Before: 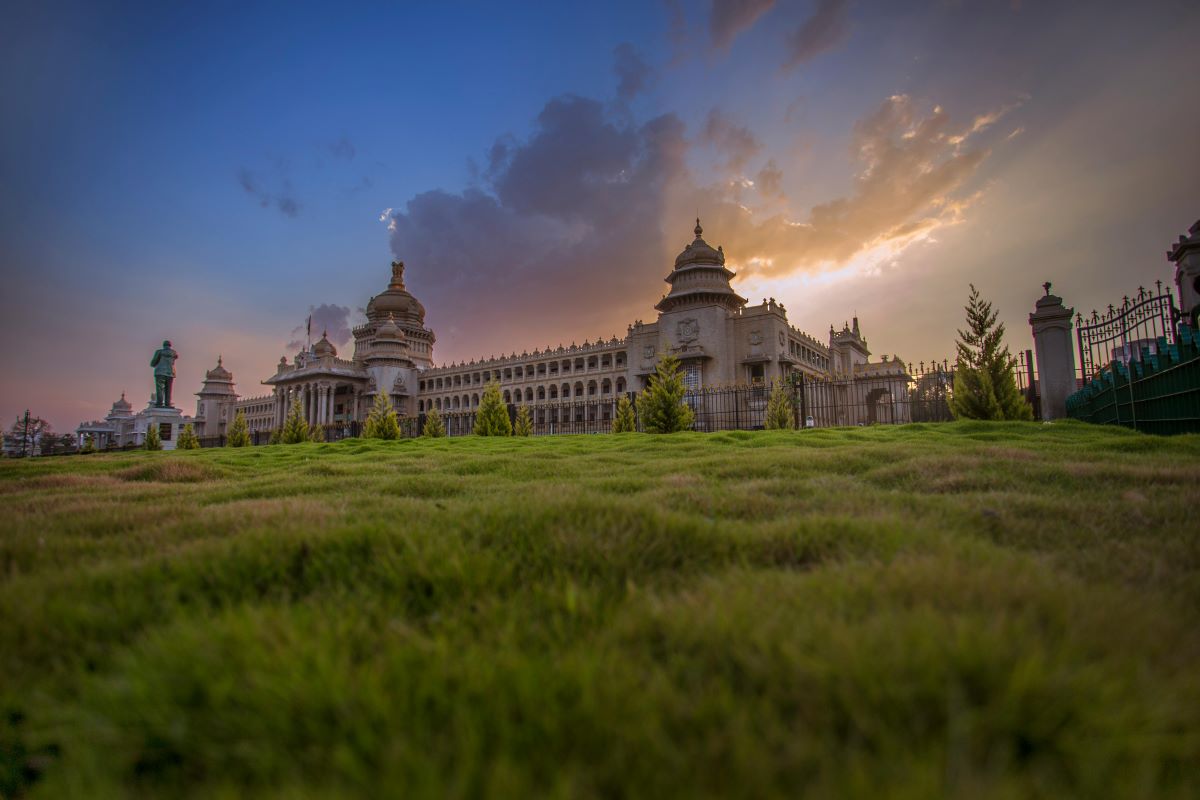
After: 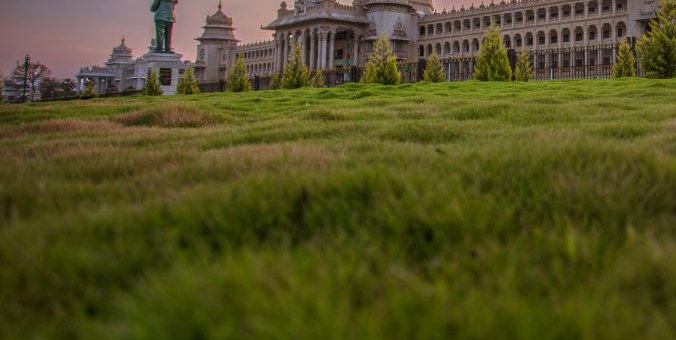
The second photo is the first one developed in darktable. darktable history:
crop: top 44.483%, right 43.593%, bottom 12.892%
exposure: exposure 0.29 EV, compensate highlight preservation false
